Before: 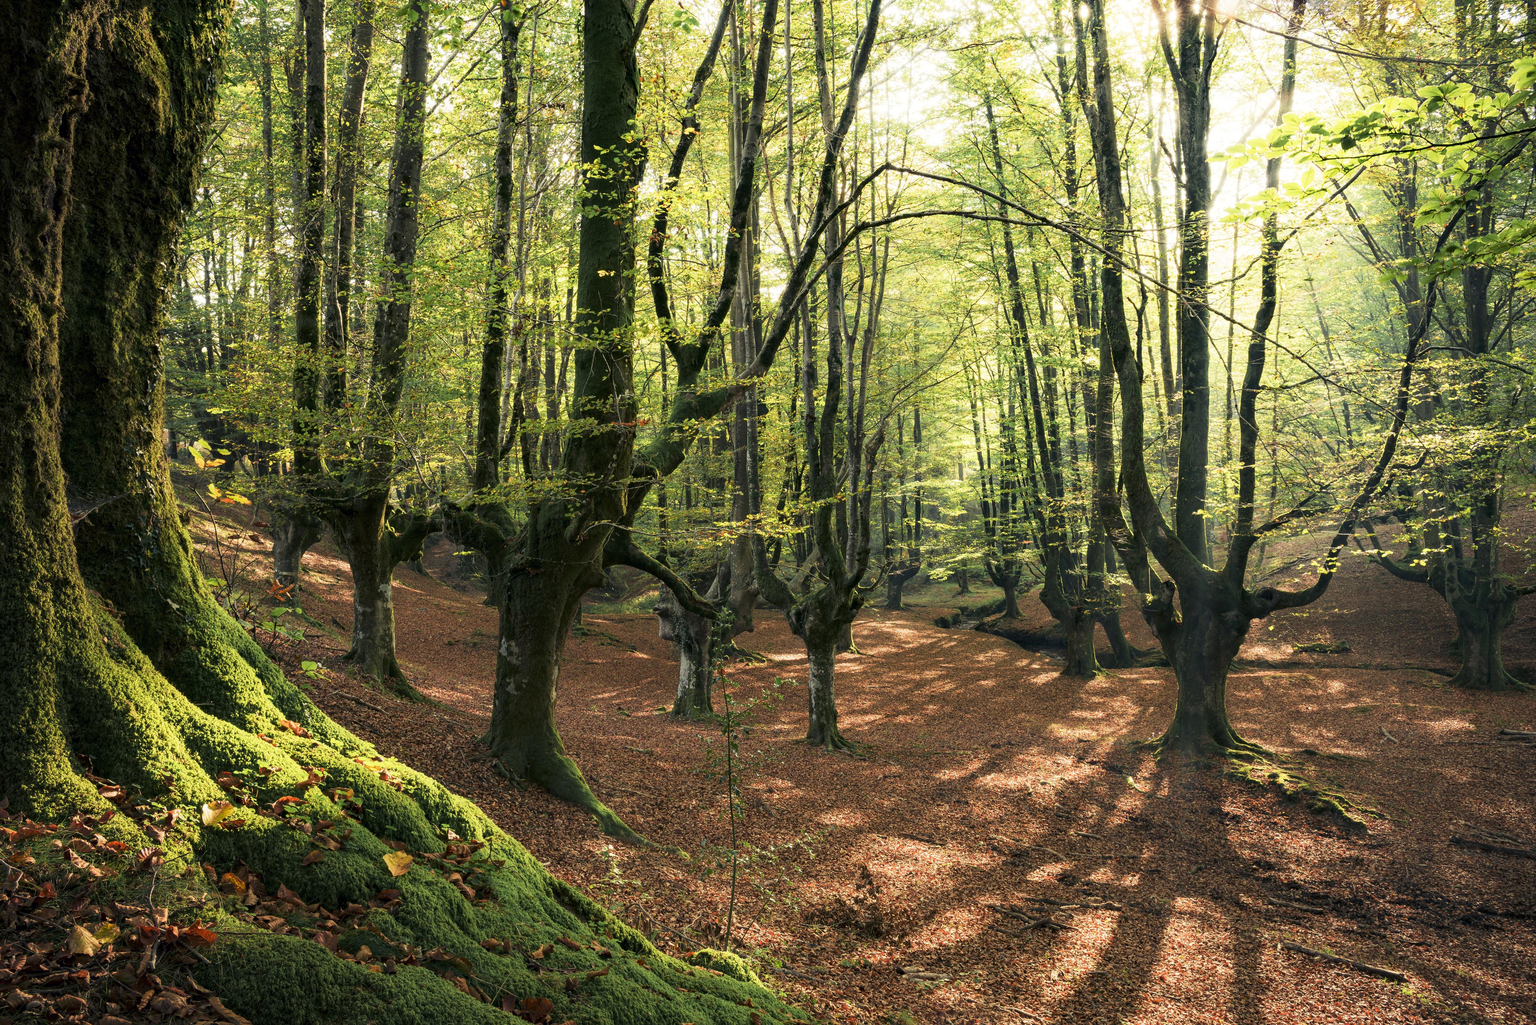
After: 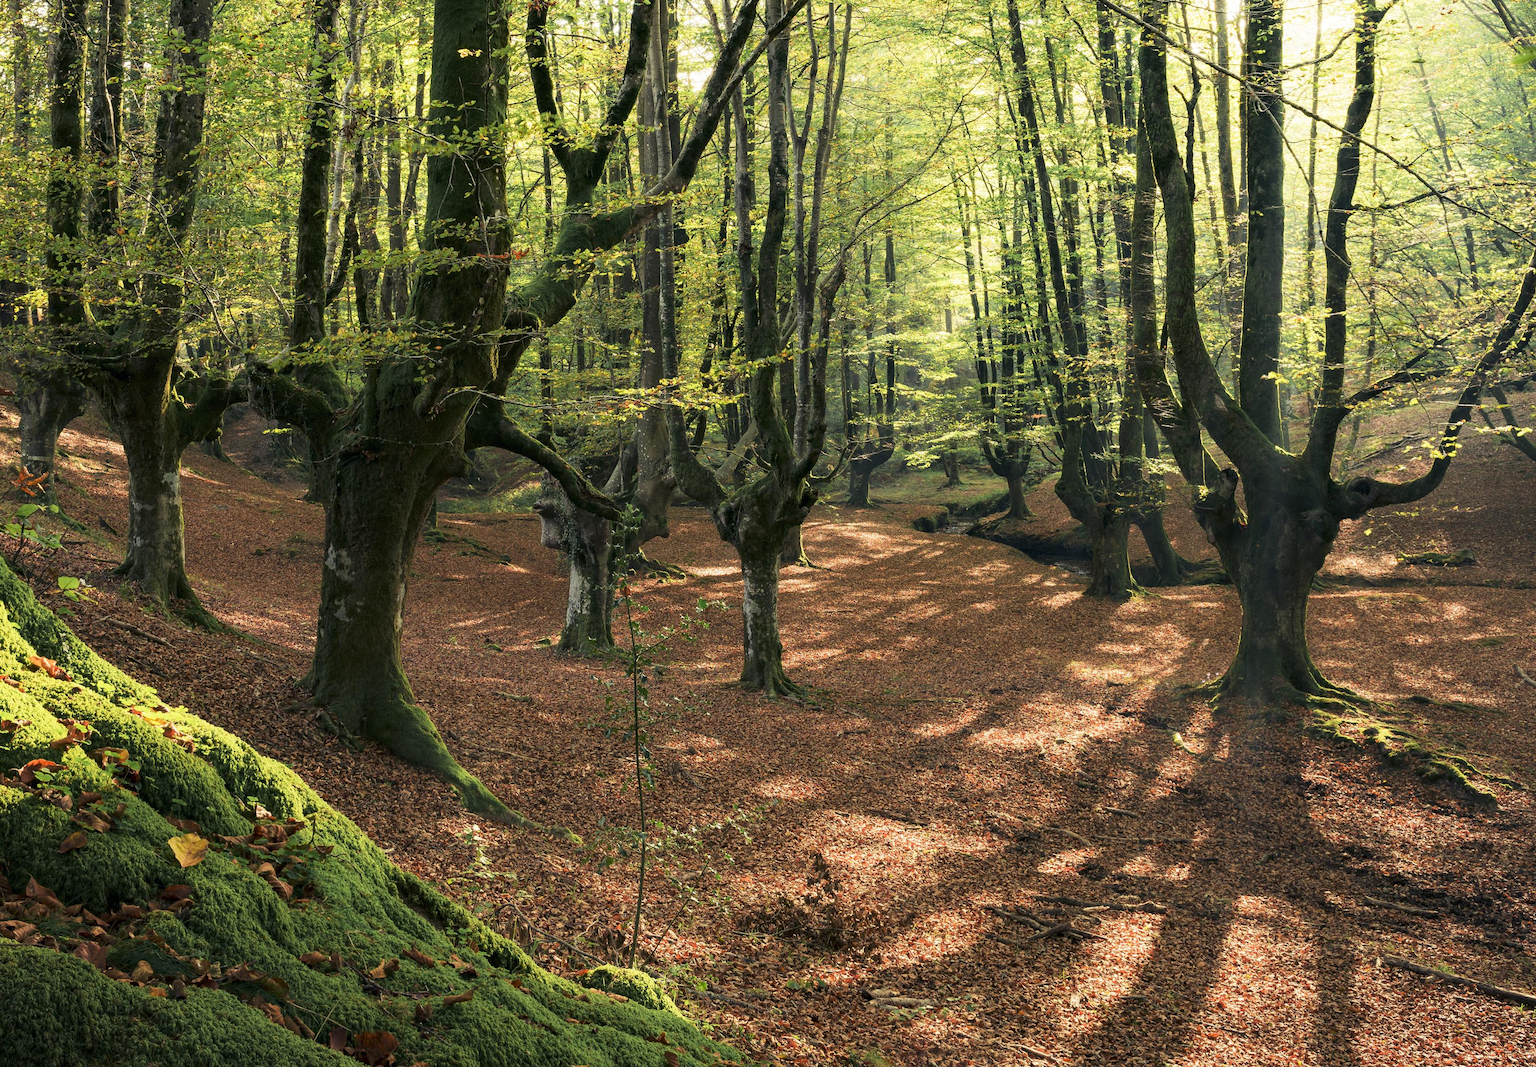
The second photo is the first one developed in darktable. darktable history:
crop: left 16.855%, top 22.861%, right 9.101%
